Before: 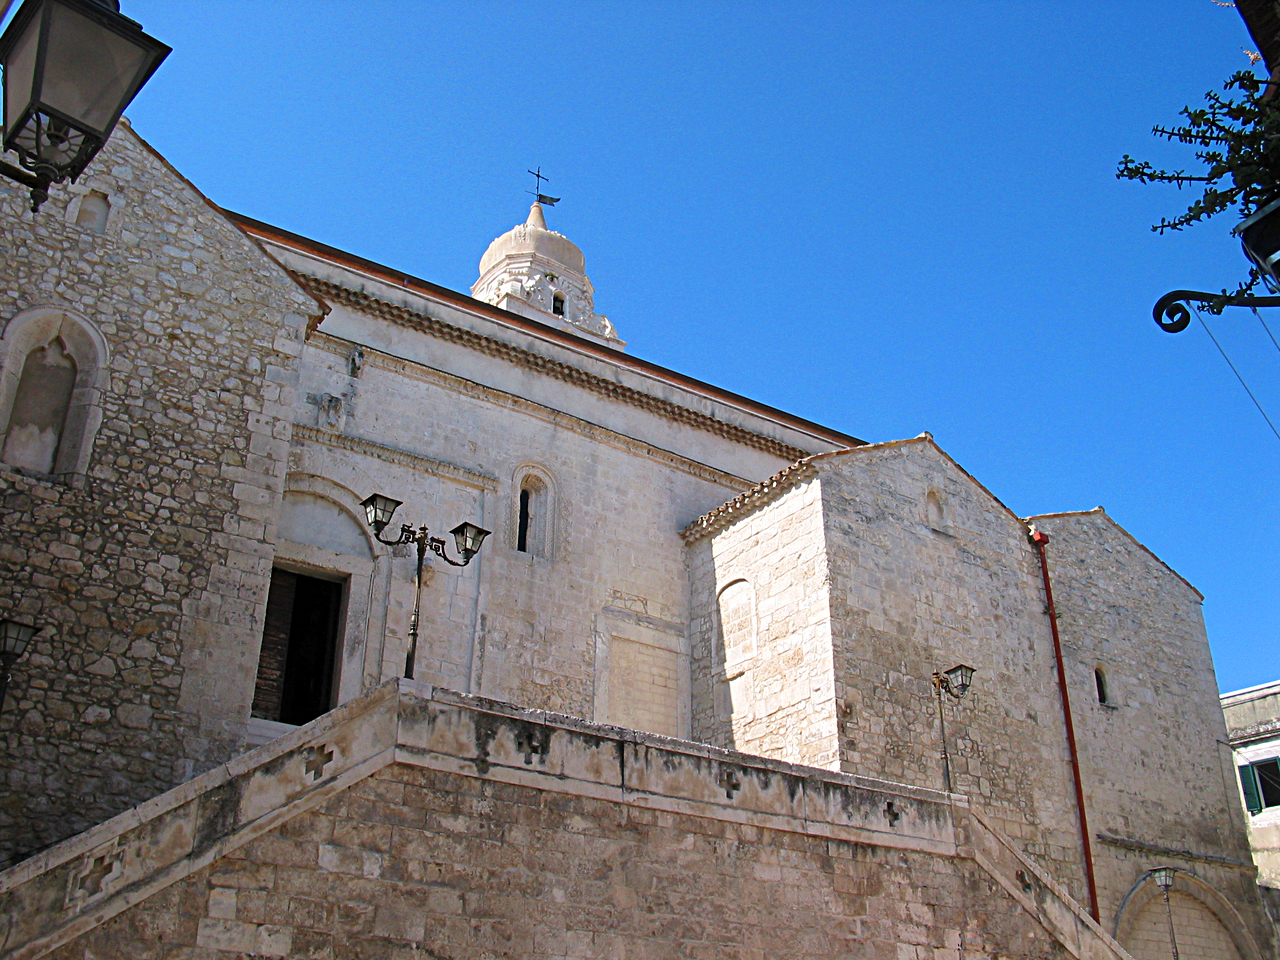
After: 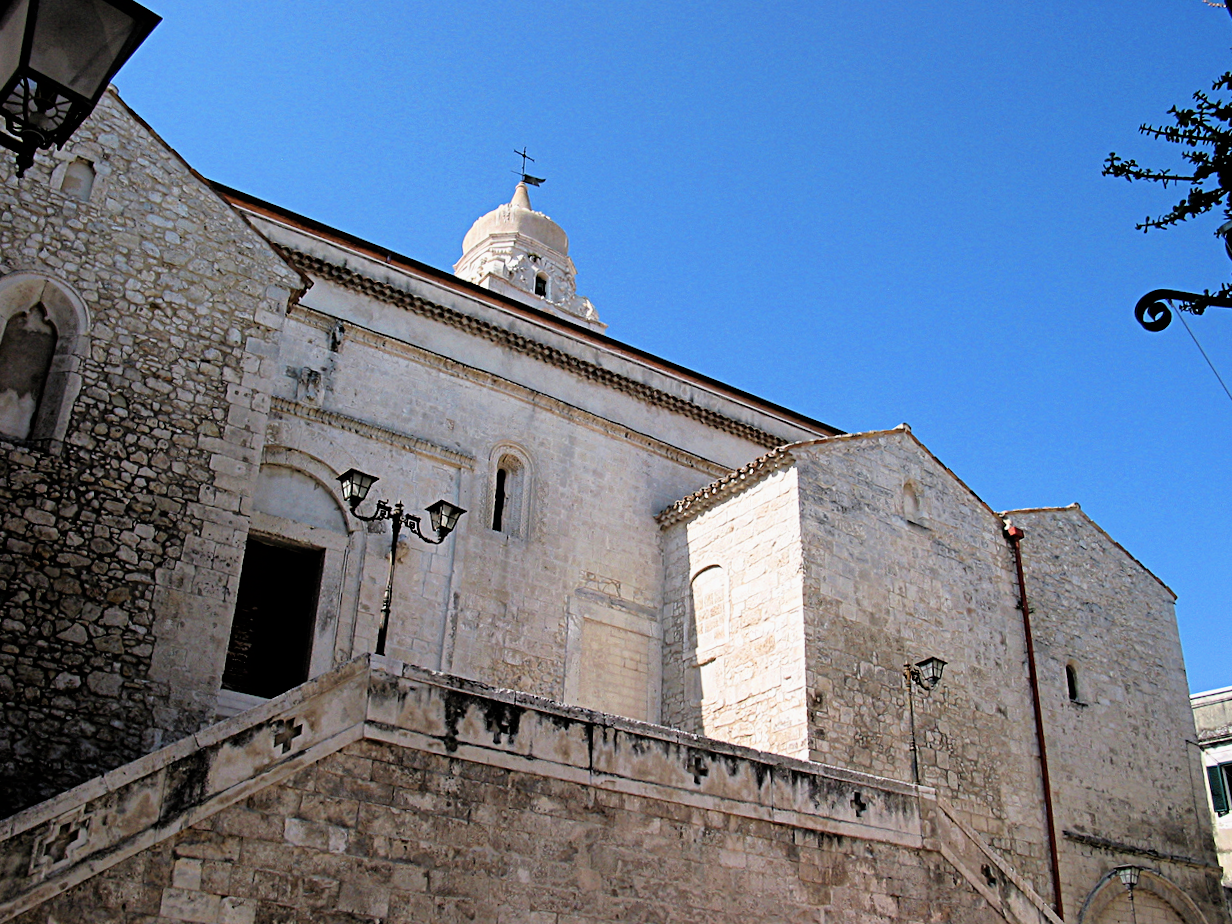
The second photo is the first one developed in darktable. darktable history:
contrast brightness saturation: saturation -0.05
filmic rgb: black relative exposure -3.72 EV, white relative exposure 2.77 EV, dynamic range scaling -5.32%, hardness 3.03
crop and rotate: angle -1.69°
